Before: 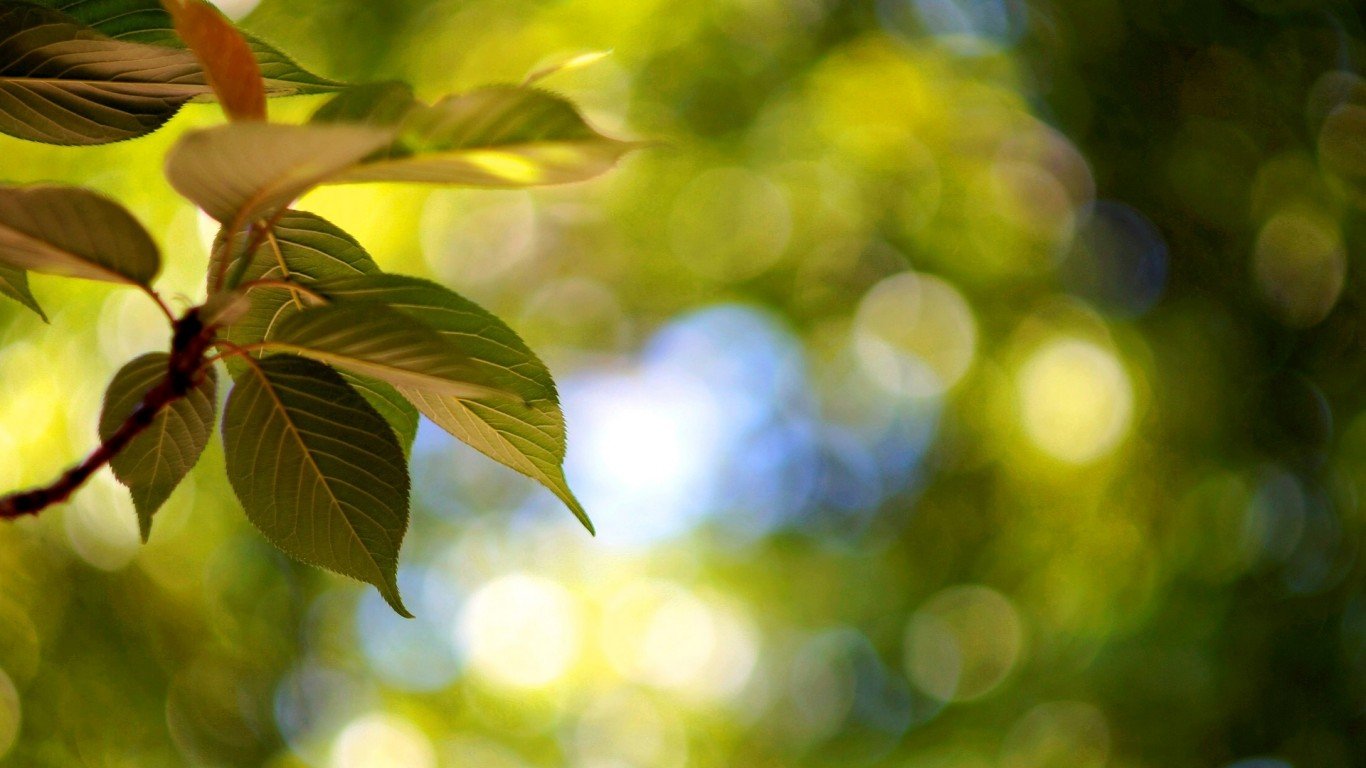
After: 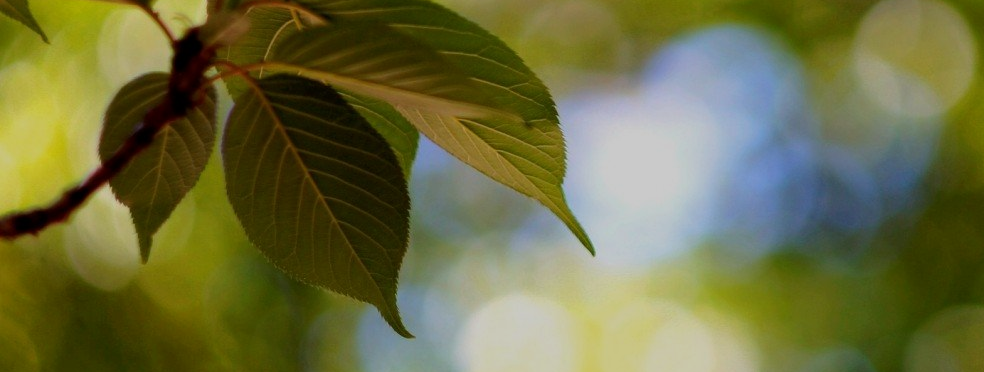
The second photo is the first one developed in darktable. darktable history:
exposure: black level correction 0, exposure -0.766 EV, compensate highlight preservation false
crop: top 36.498%, right 27.964%, bottom 14.995%
